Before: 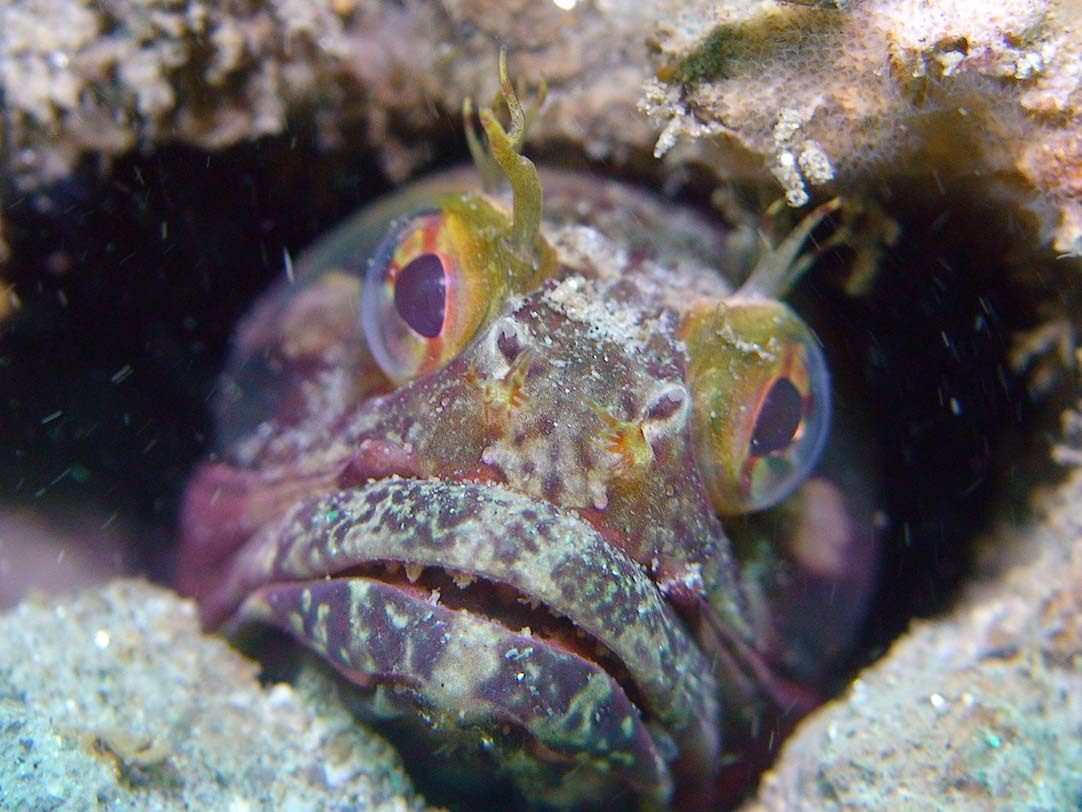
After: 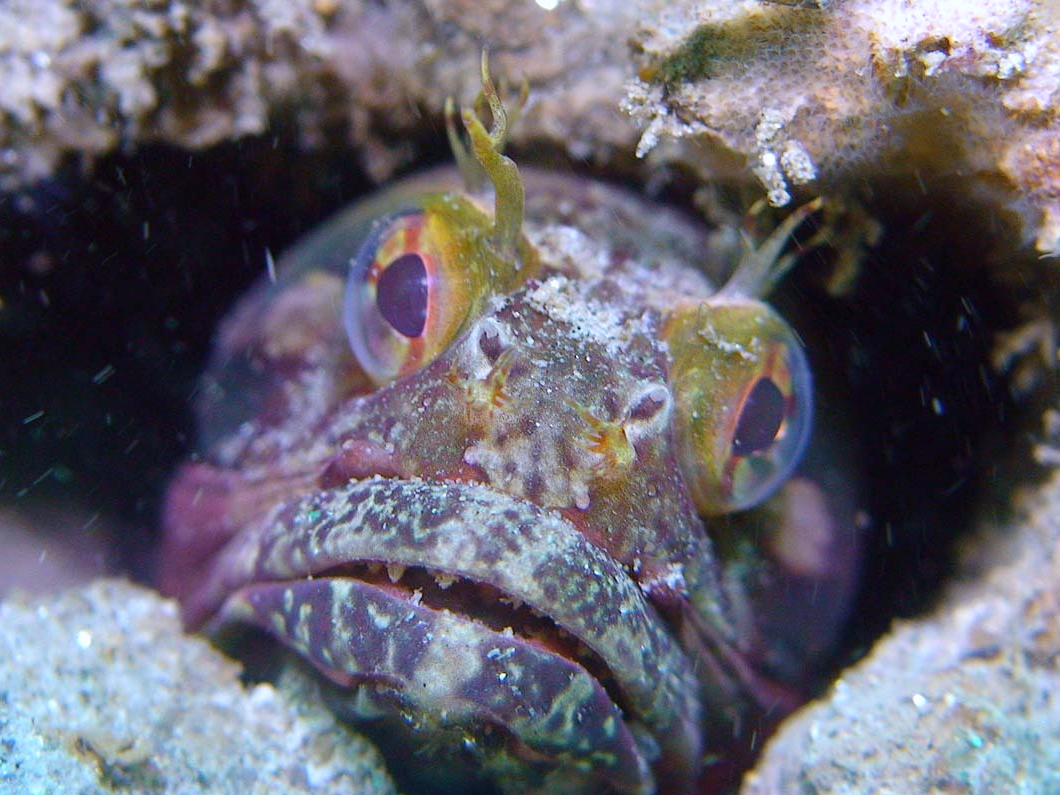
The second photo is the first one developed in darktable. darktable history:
white balance: red 0.967, blue 1.119, emerald 0.756
crop: left 1.743%, right 0.268%, bottom 2.011%
